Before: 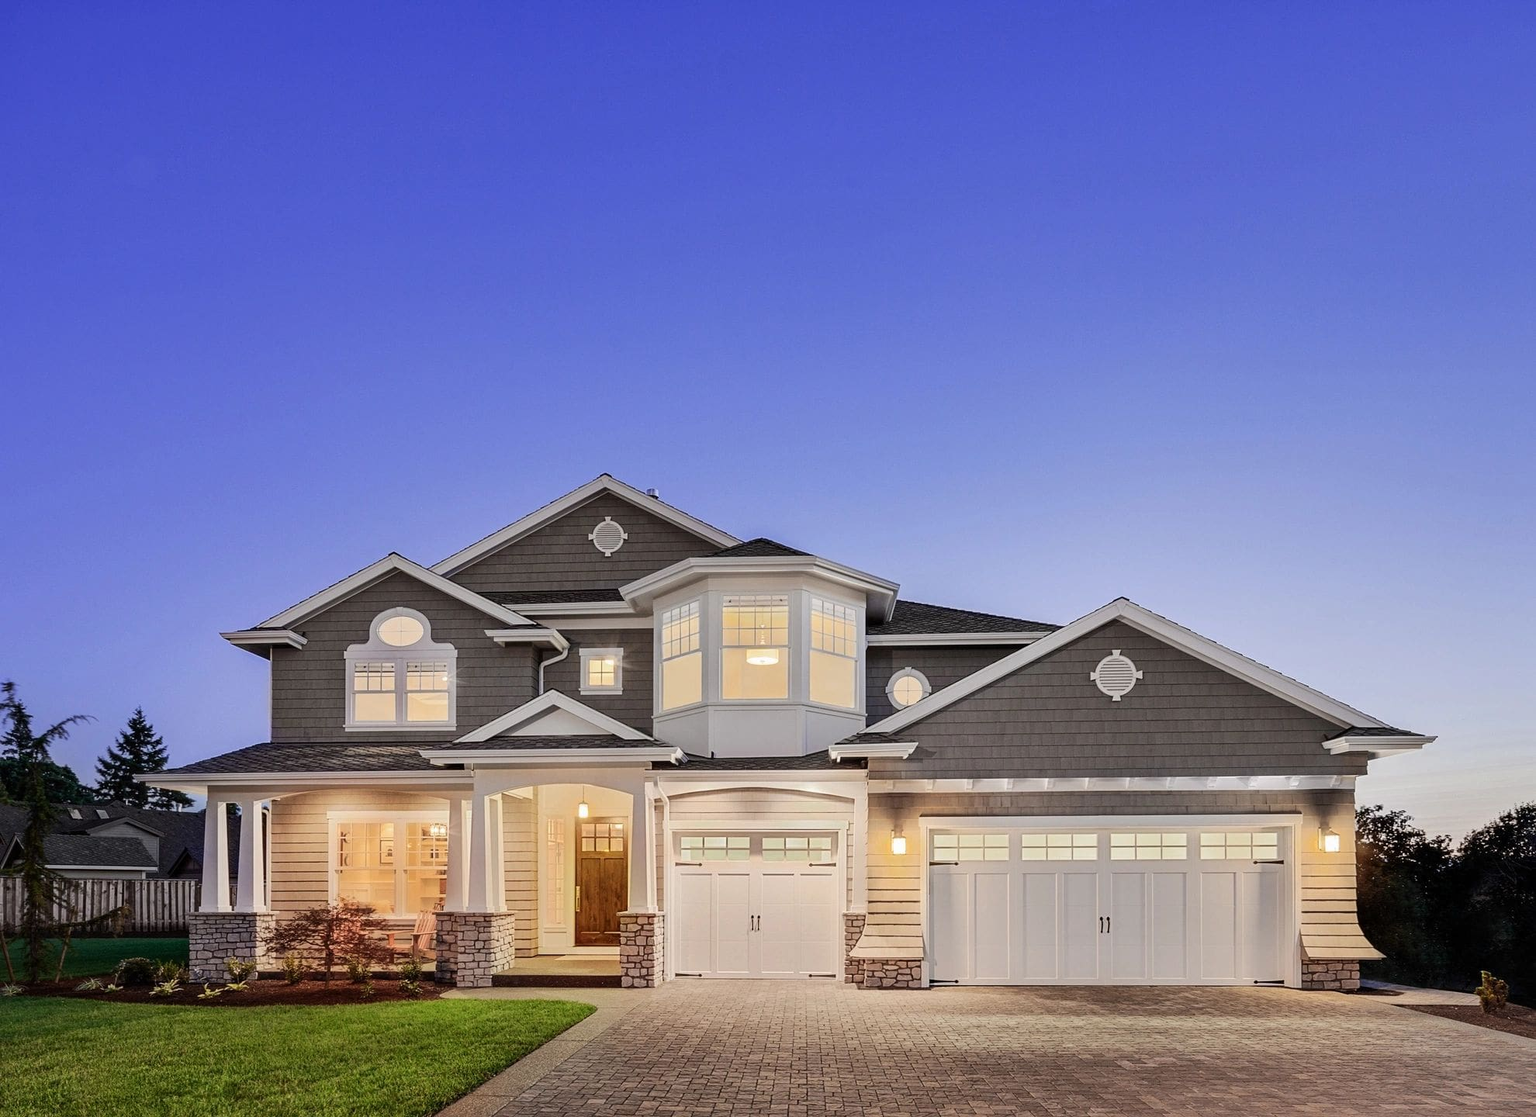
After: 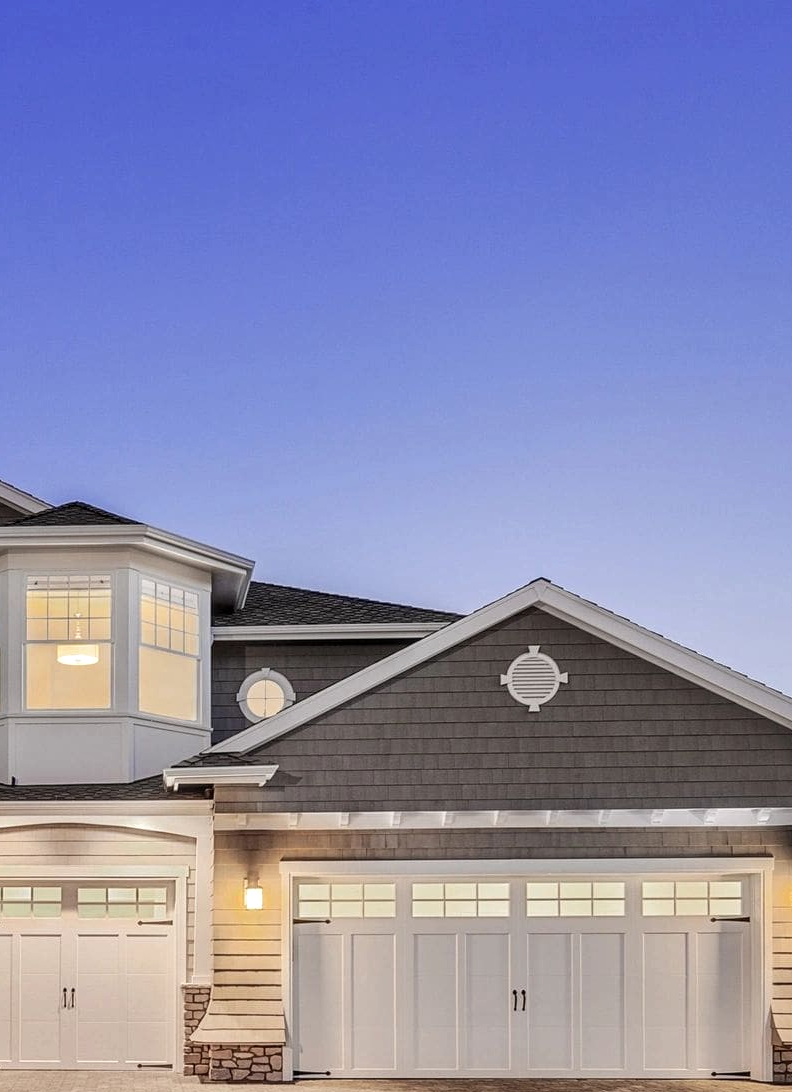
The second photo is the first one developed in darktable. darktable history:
local contrast: on, module defaults
crop: left 45.721%, top 13.393%, right 14.118%, bottom 10.01%
